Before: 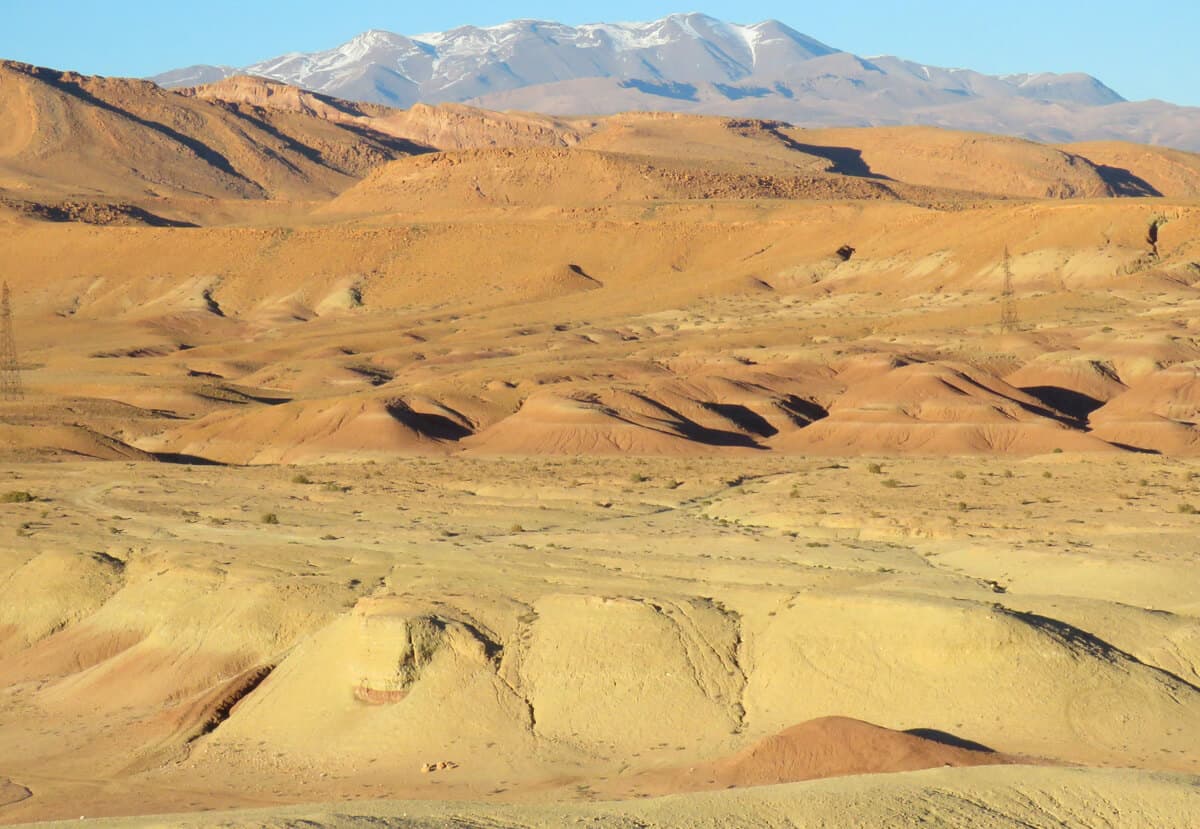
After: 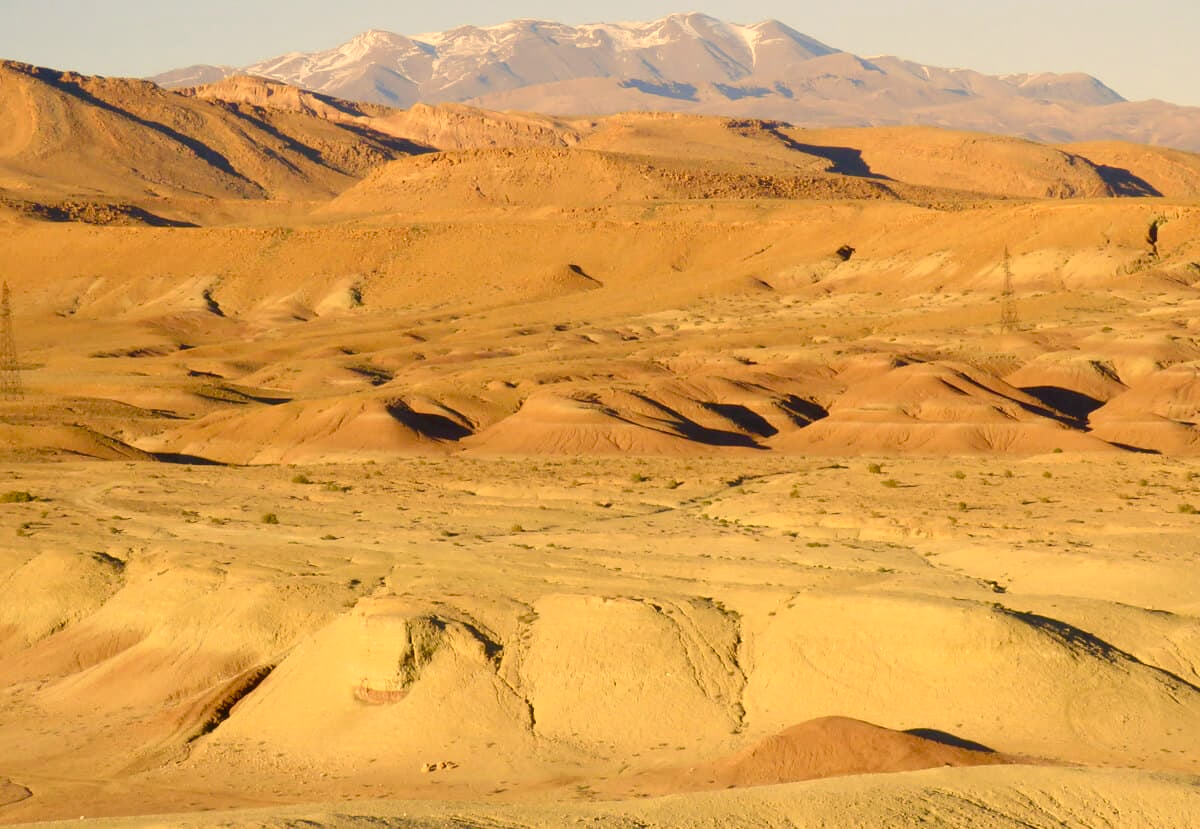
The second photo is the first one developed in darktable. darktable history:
color correction: highlights a* 14.94, highlights b* 30.86
contrast brightness saturation: contrast 0.011, saturation -0.048
color balance rgb: shadows lift › luminance -20.026%, linear chroma grading › global chroma 9.97%, perceptual saturation grading › global saturation 20%, perceptual saturation grading › highlights -50.203%, perceptual saturation grading › shadows 30.37%
